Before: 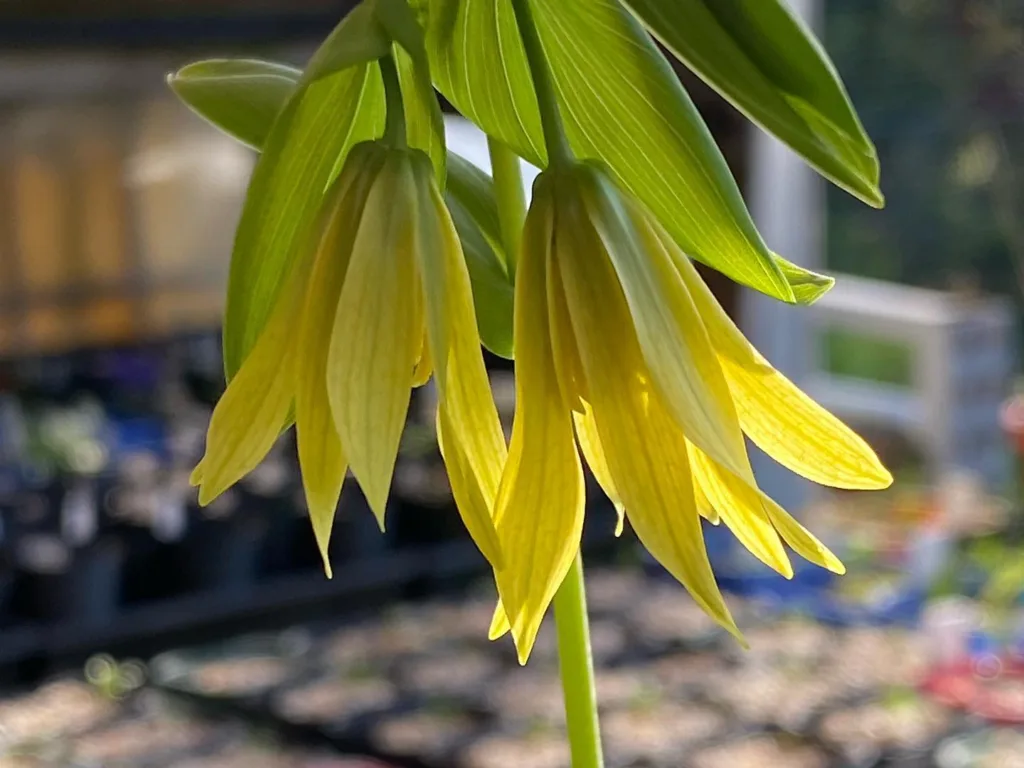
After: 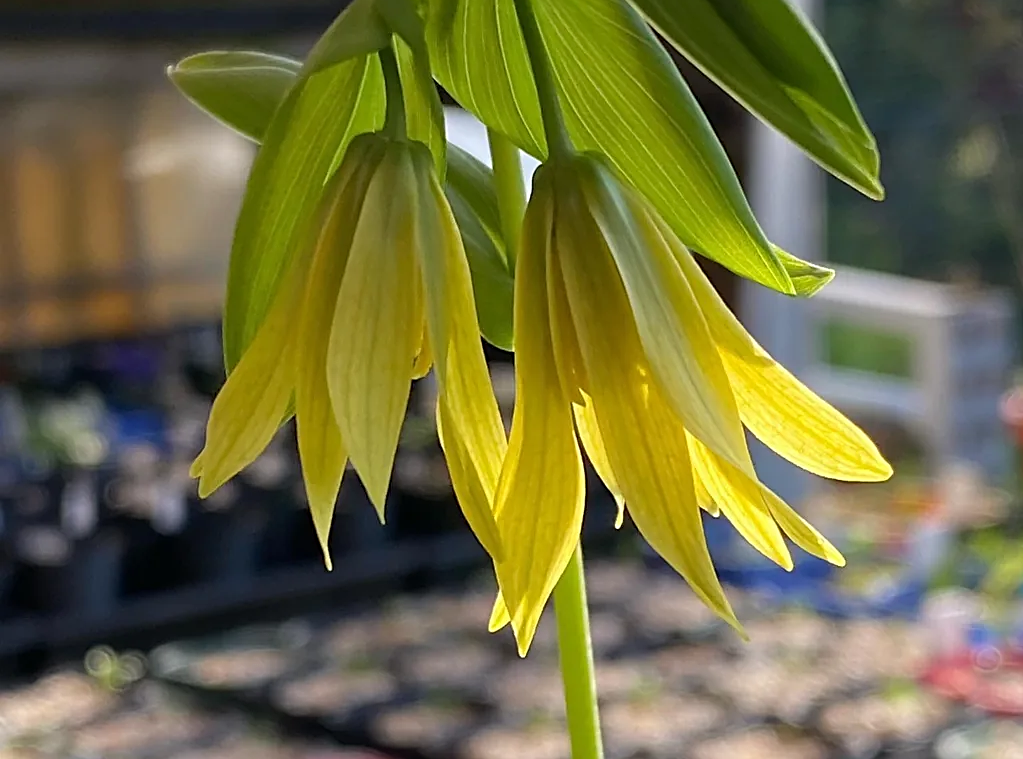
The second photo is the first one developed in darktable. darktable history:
crop: top 1.049%, right 0.001%
sharpen: on, module defaults
